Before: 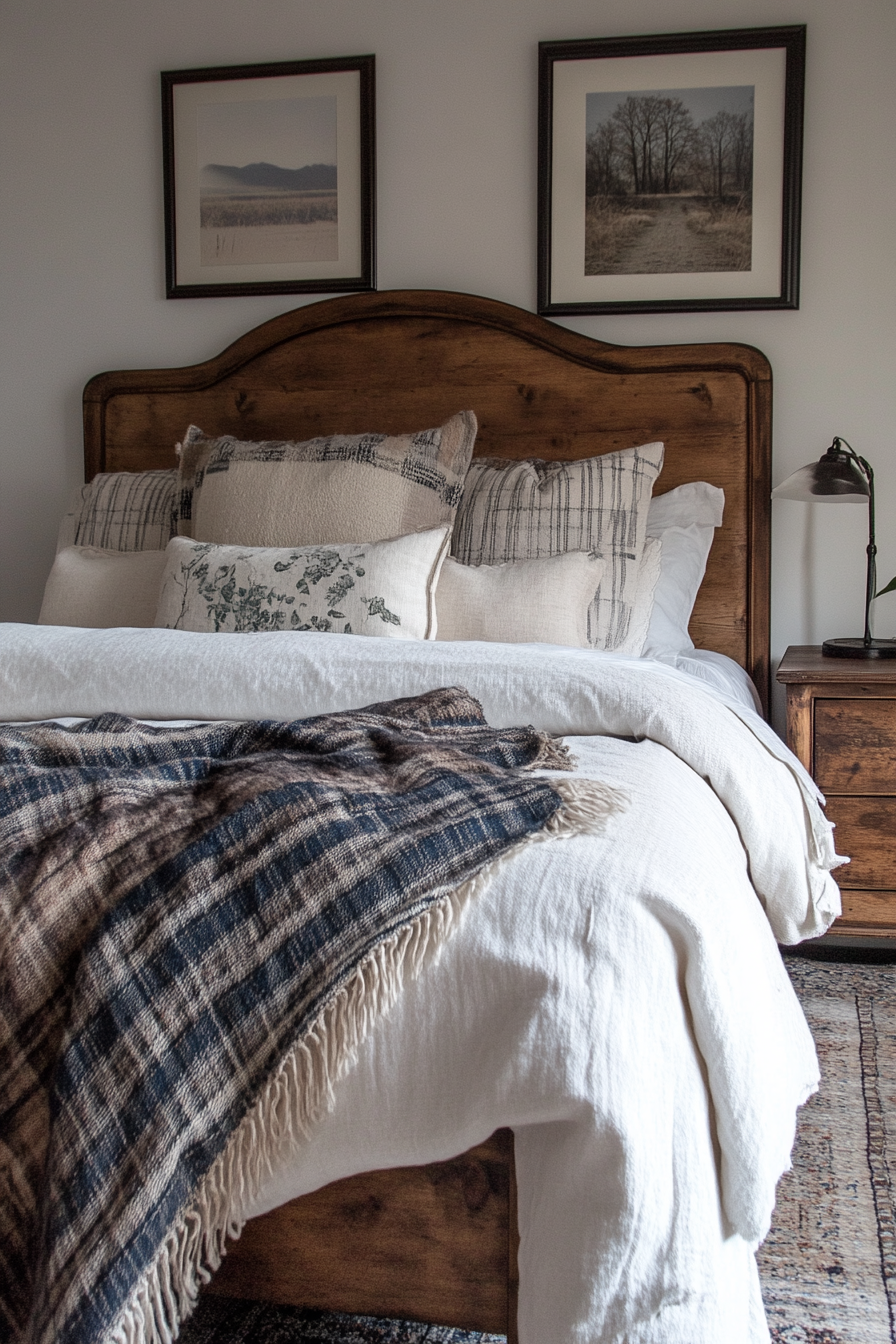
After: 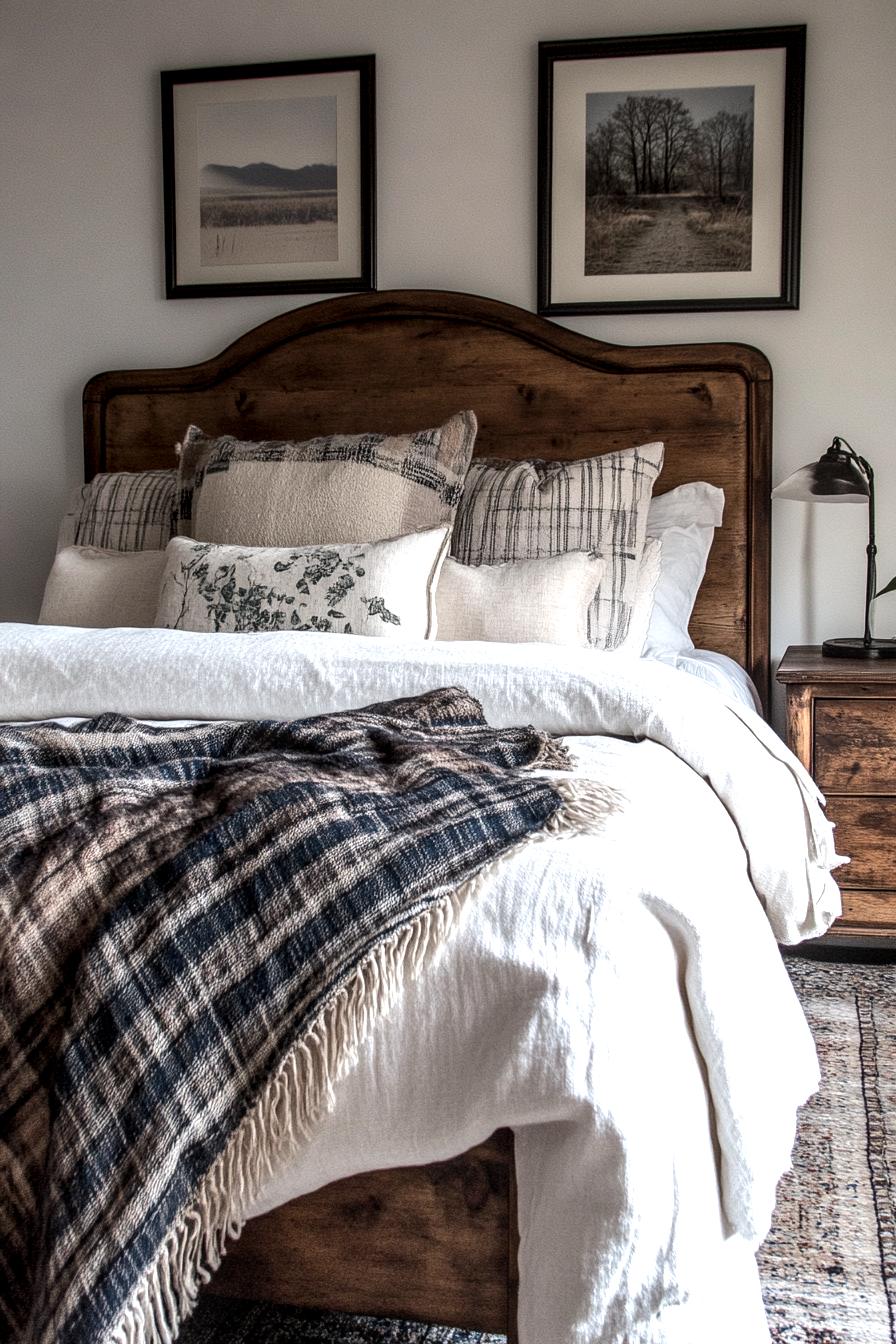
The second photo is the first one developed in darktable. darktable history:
tone equalizer: -8 EV -0.75 EV, -7 EV -0.7 EV, -6 EV -0.6 EV, -5 EV -0.4 EV, -3 EV 0.4 EV, -2 EV 0.6 EV, -1 EV 0.7 EV, +0 EV 0.75 EV, edges refinement/feathering 500, mask exposure compensation -1.57 EV, preserve details no
local contrast: detail 130%
